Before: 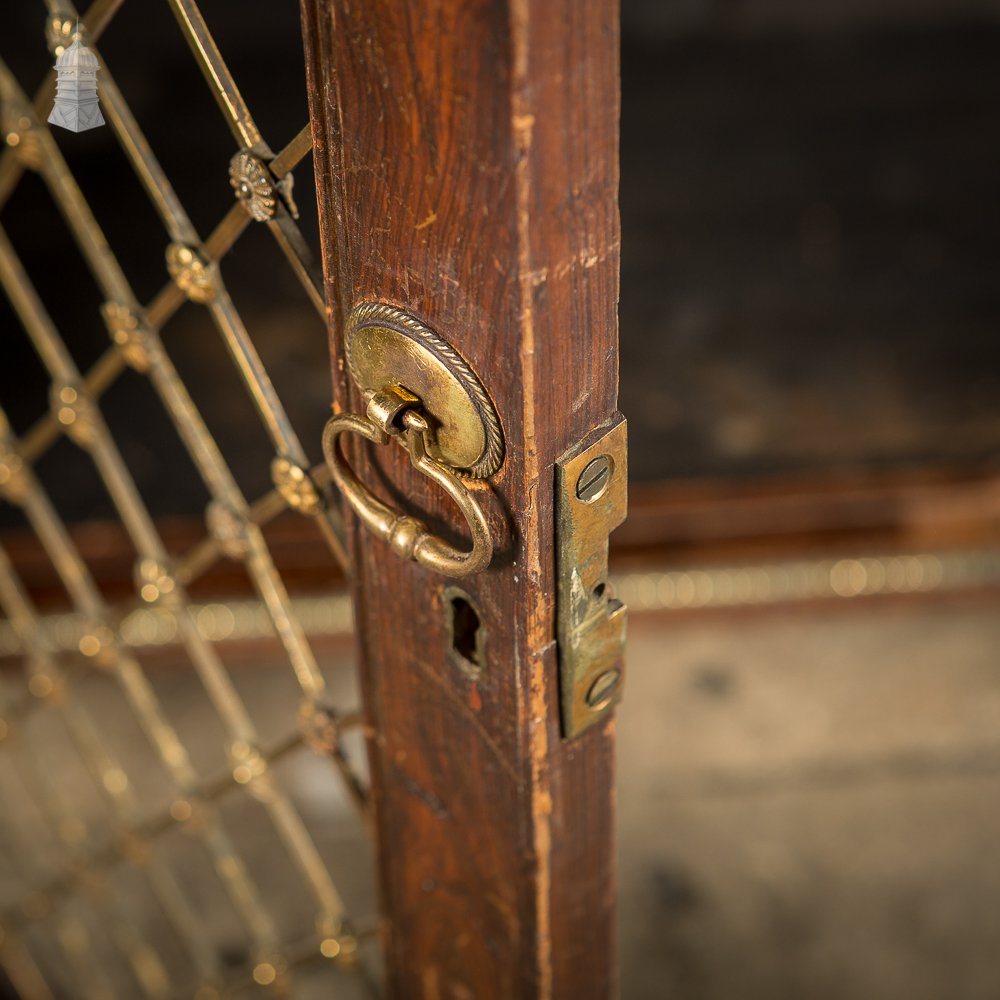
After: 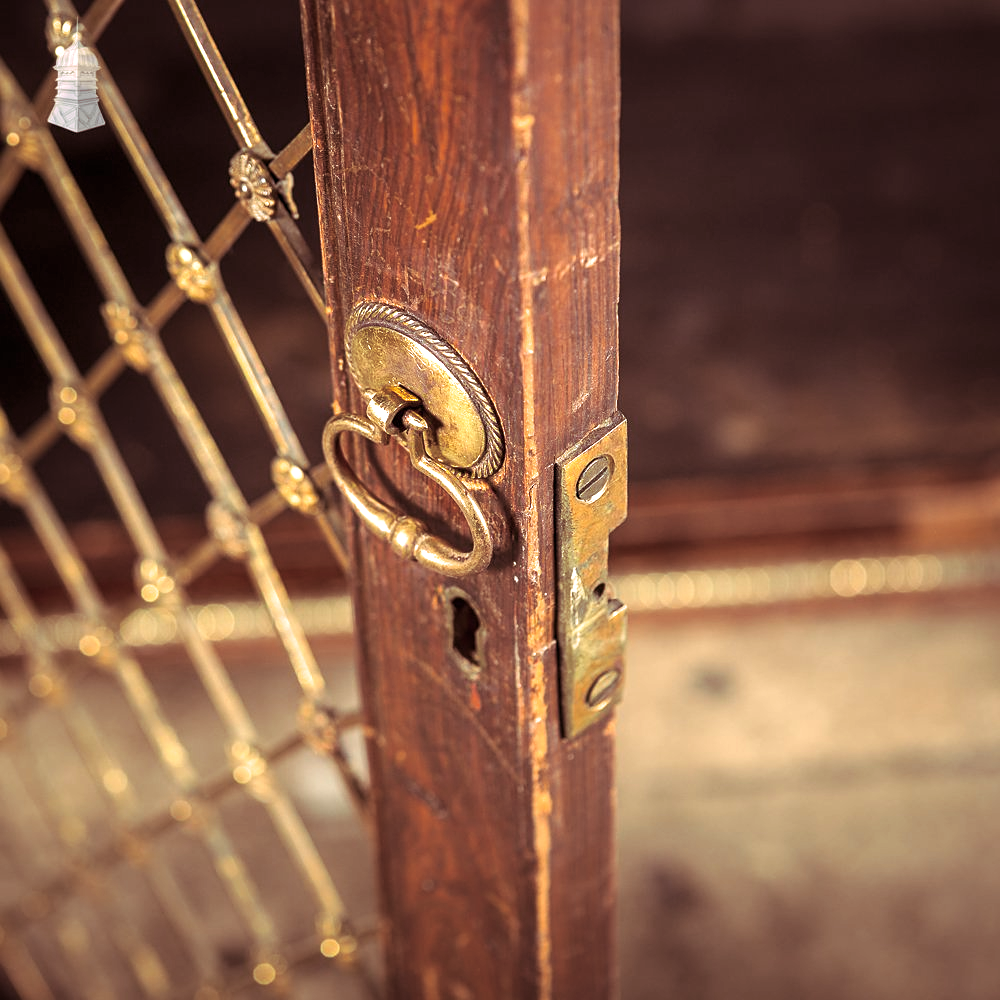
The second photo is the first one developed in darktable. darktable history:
split-toning: highlights › hue 298.8°, highlights › saturation 0.73, compress 41.76%
sharpen: amount 0.2
exposure: black level correction 0, exposure 0.9 EV, compensate highlight preservation false
